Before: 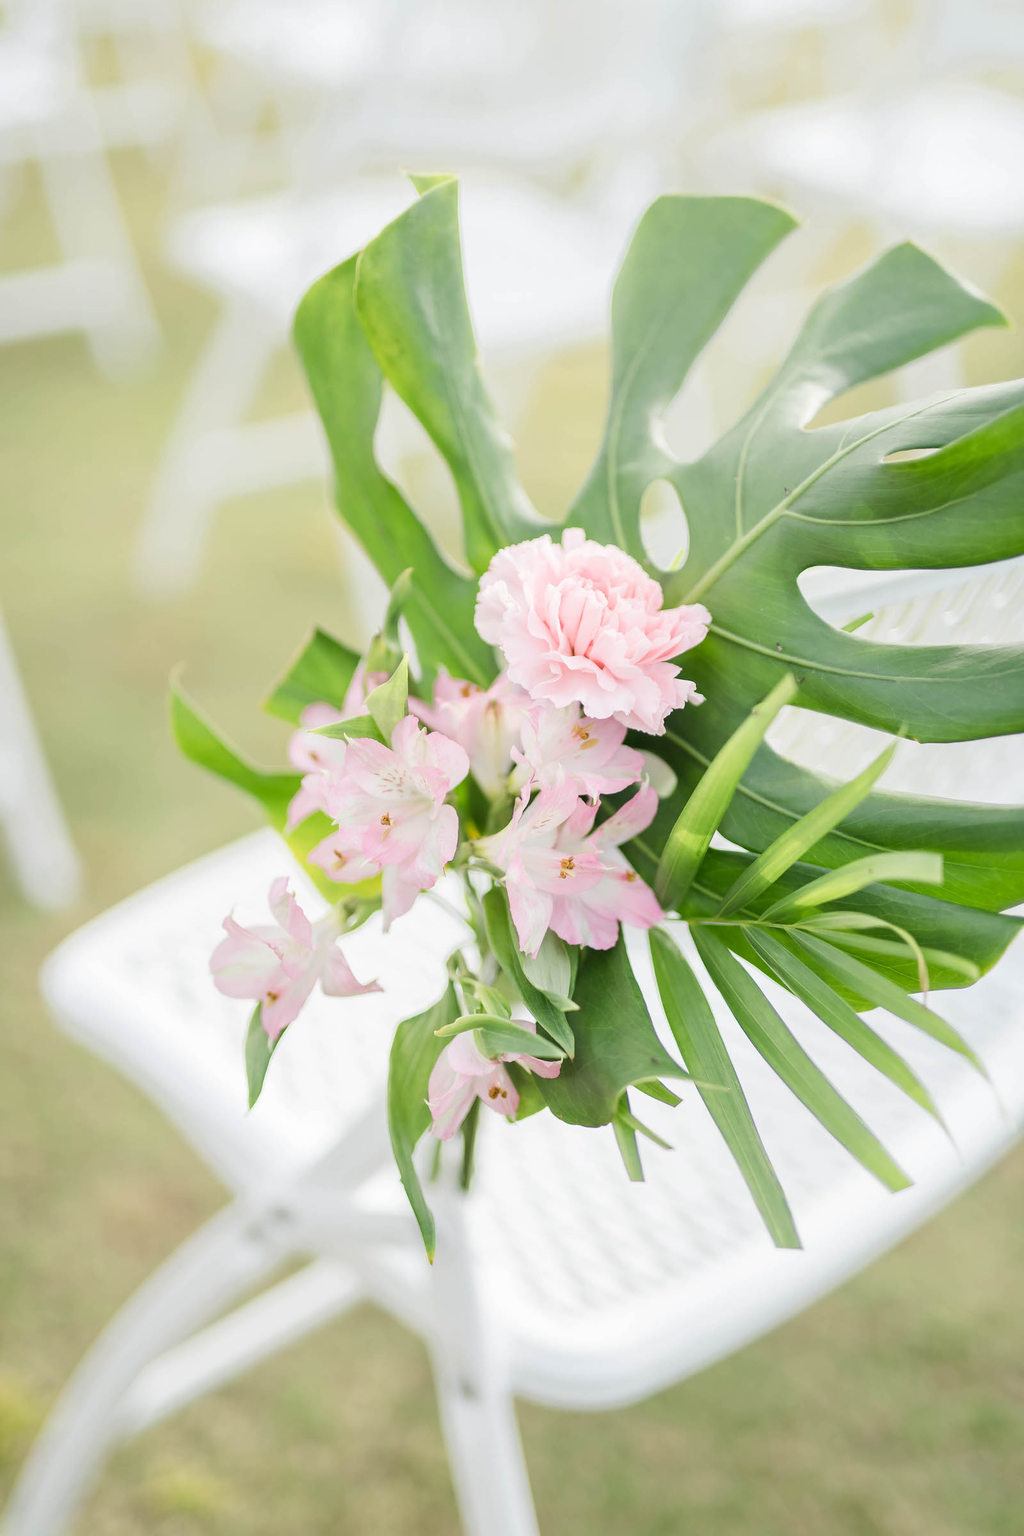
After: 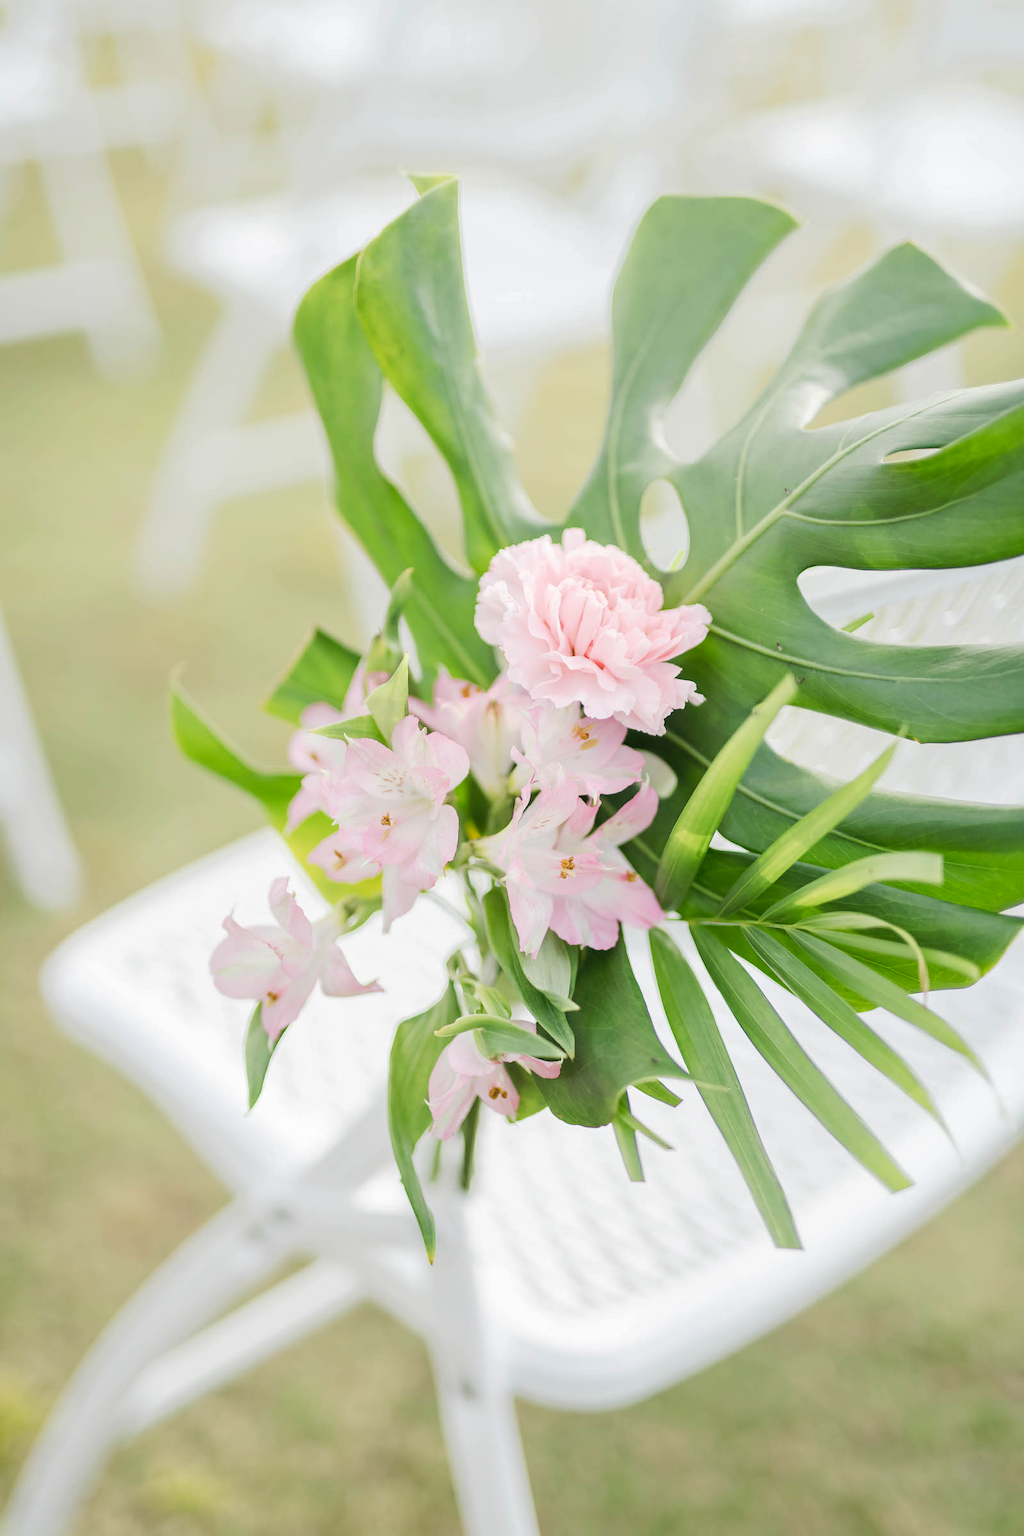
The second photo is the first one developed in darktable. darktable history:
tone curve: curves: ch0 [(0, 0) (0.003, 0.014) (0.011, 0.014) (0.025, 0.022) (0.044, 0.041) (0.069, 0.063) (0.1, 0.086) (0.136, 0.118) (0.177, 0.161) (0.224, 0.211) (0.277, 0.262) (0.335, 0.323) (0.399, 0.384) (0.468, 0.459) (0.543, 0.54) (0.623, 0.624) (0.709, 0.711) (0.801, 0.796) (0.898, 0.879) (1, 1)], preserve colors none
